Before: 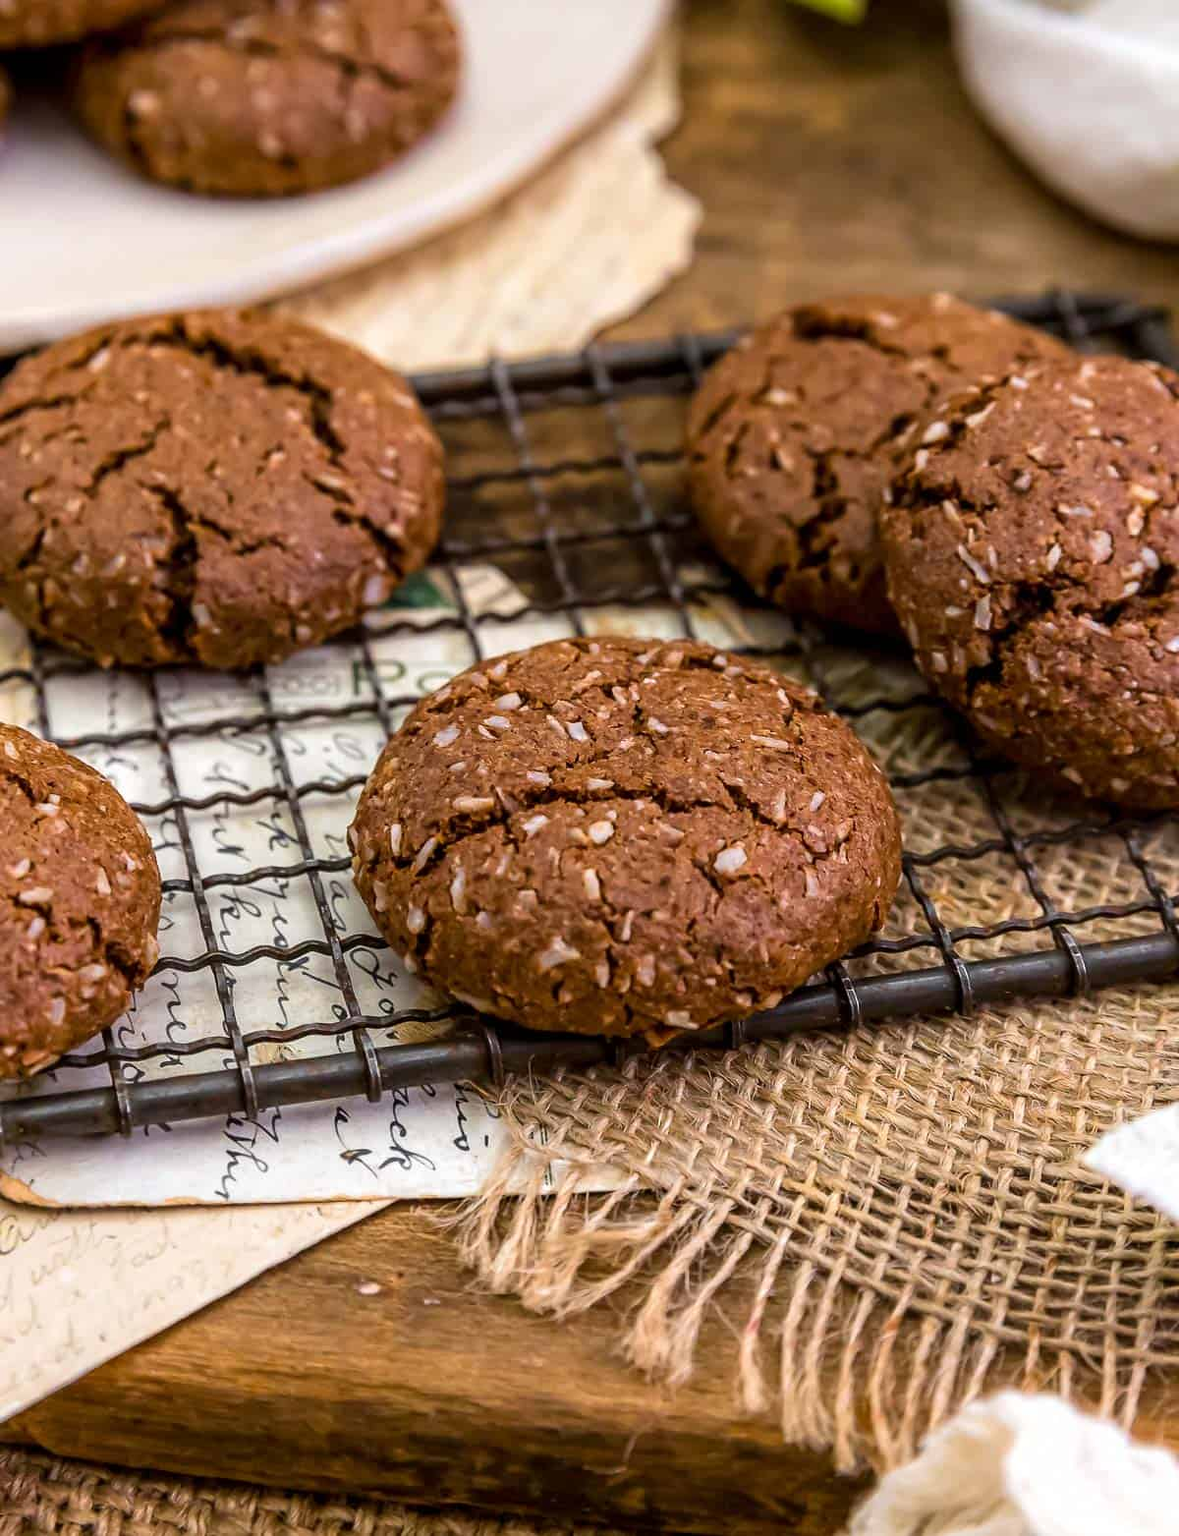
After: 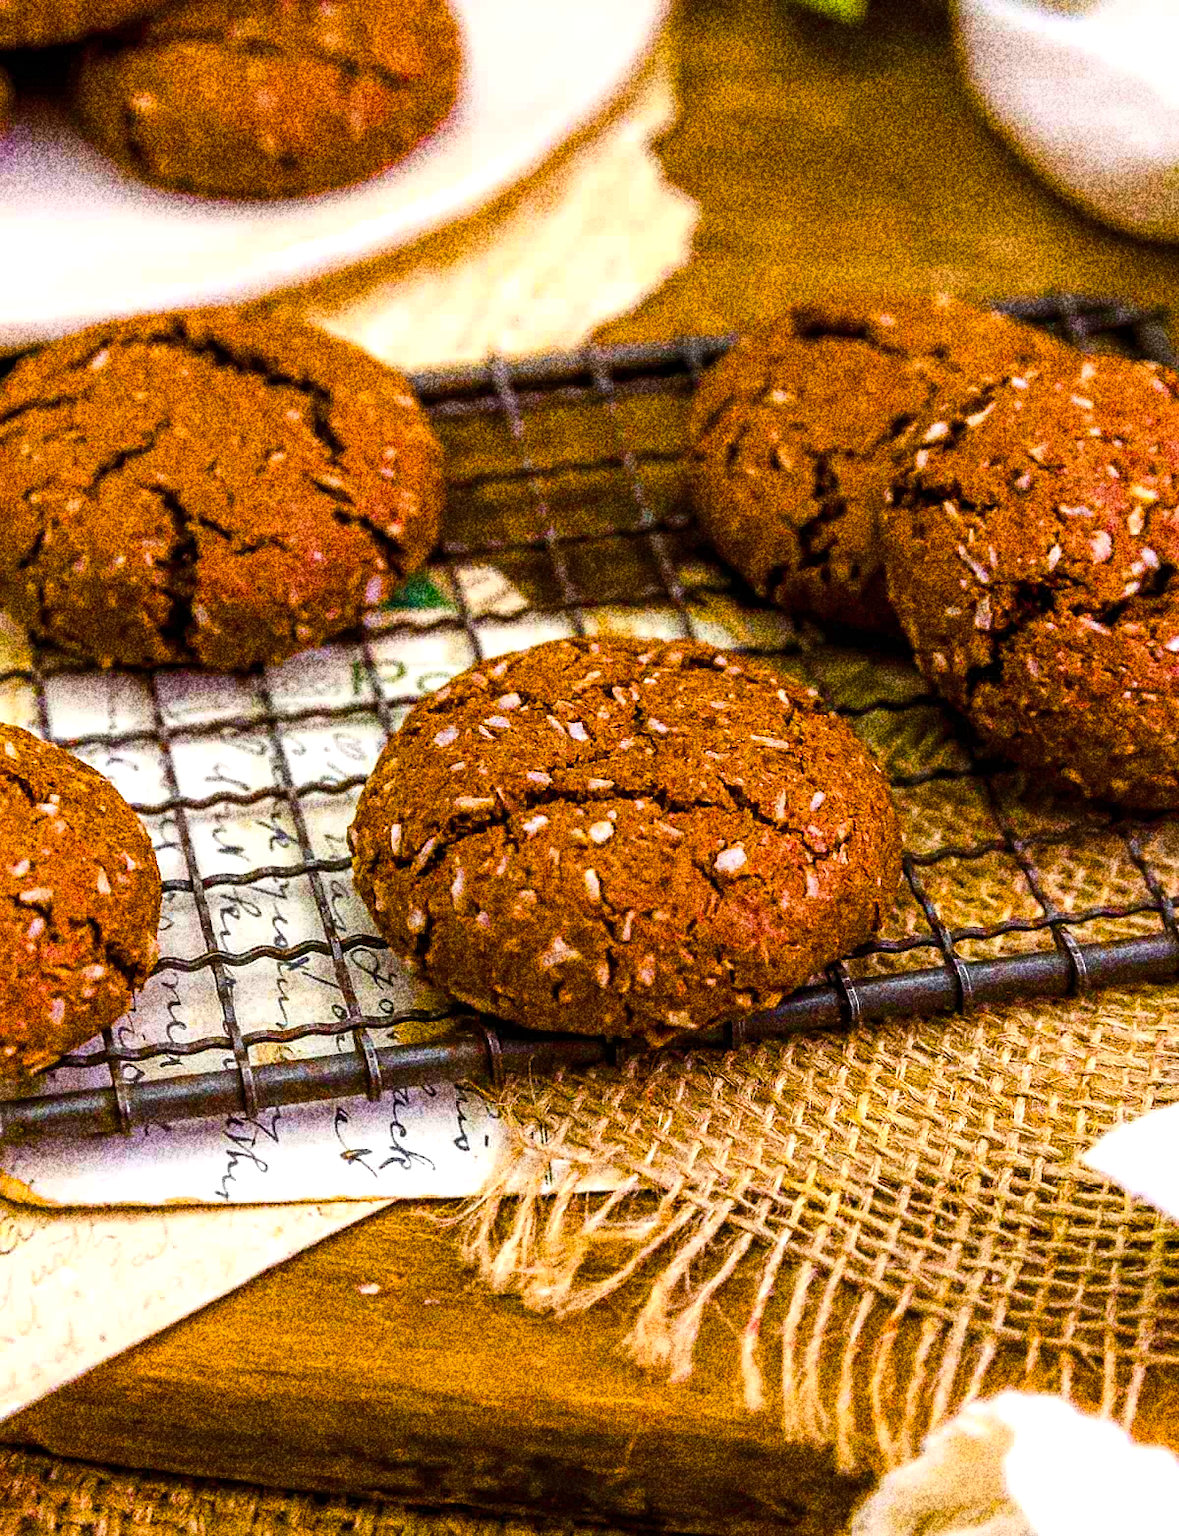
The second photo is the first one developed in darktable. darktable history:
grain: coarseness 30.02 ISO, strength 100%
color balance rgb: linear chroma grading › shadows 10%, linear chroma grading › highlights 10%, linear chroma grading › global chroma 15%, linear chroma grading › mid-tones 15%, perceptual saturation grading › global saturation 40%, perceptual saturation grading › highlights -25%, perceptual saturation grading › mid-tones 35%, perceptual saturation grading › shadows 35%, perceptual brilliance grading › global brilliance 11.29%, global vibrance 11.29%
